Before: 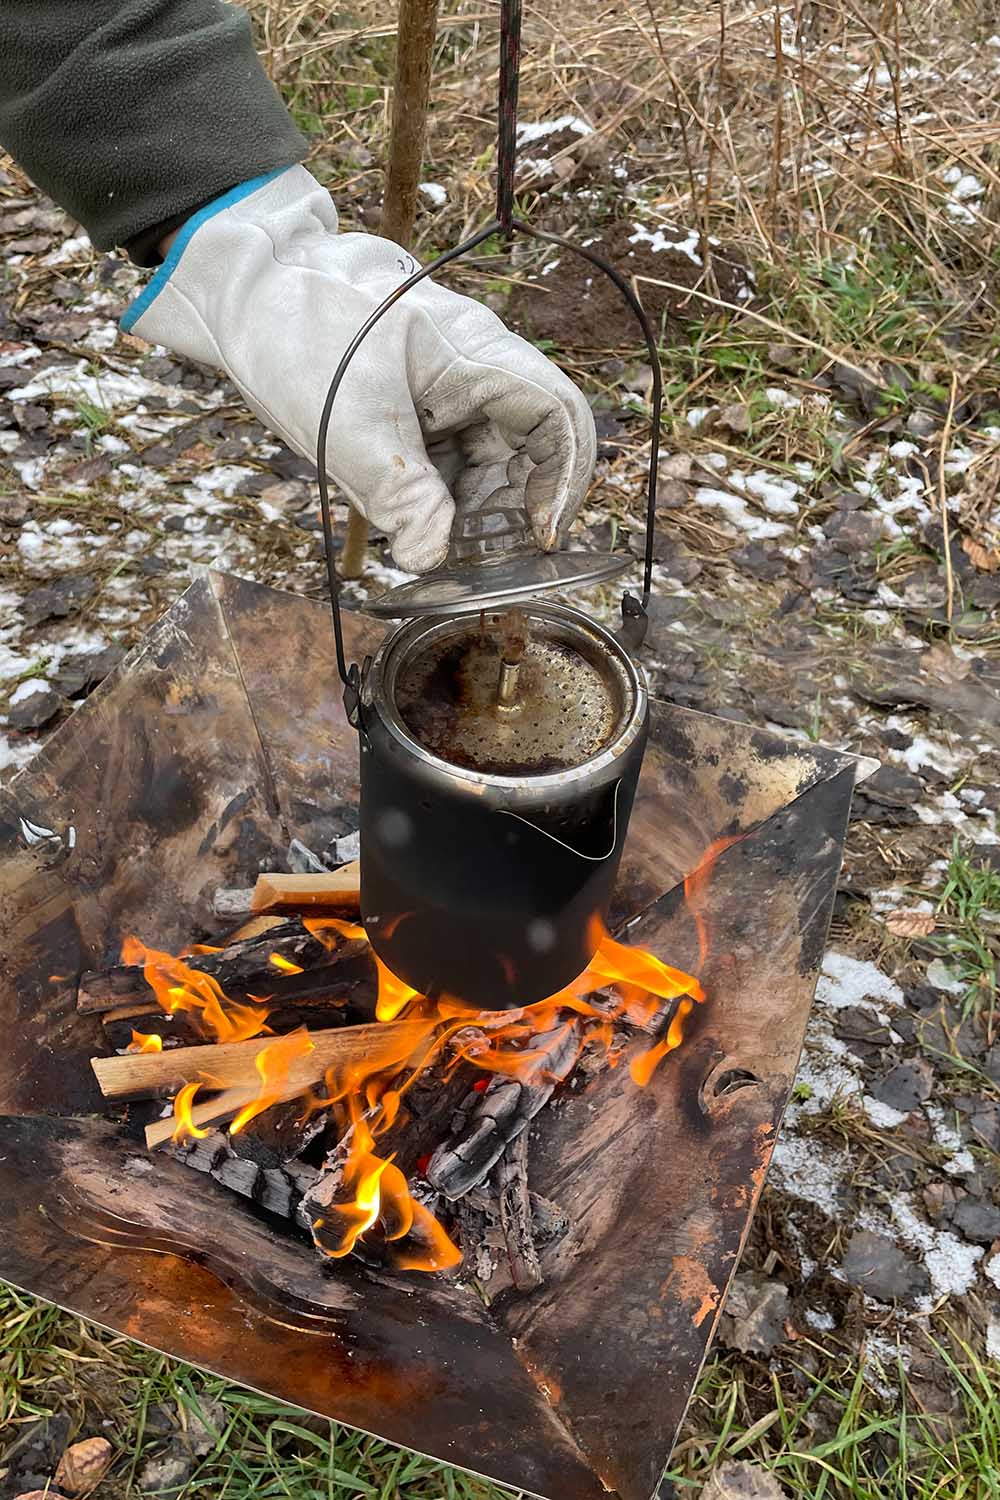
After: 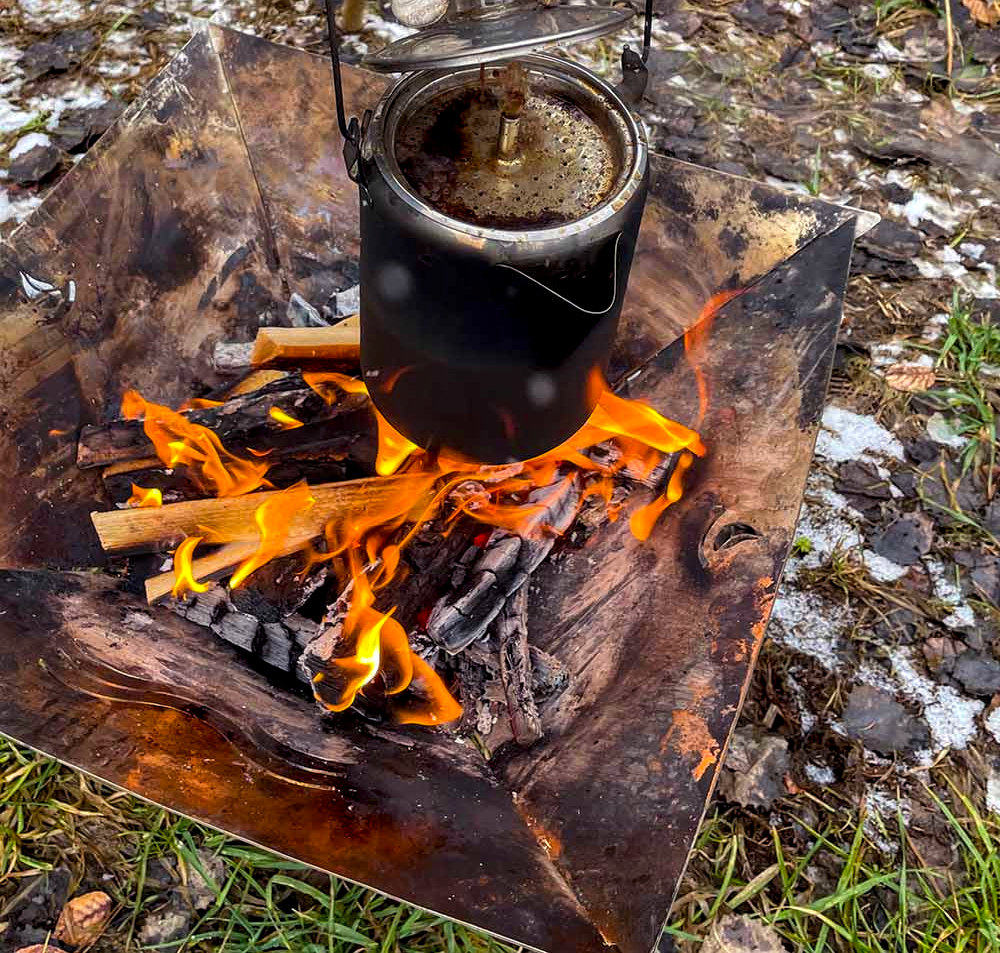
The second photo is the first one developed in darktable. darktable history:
crop and rotate: top 36.435%
color zones: curves: ch0 [(0.25, 0.5) (0.423, 0.5) (0.443, 0.5) (0.521, 0.756) (0.568, 0.5) (0.576, 0.5) (0.75, 0.5)]; ch1 [(0.25, 0.5) (0.423, 0.5) (0.443, 0.5) (0.539, 0.873) (0.624, 0.565) (0.631, 0.5) (0.75, 0.5)]
color balance: gamma [0.9, 0.988, 0.975, 1.025], gain [1.05, 1, 1, 1]
local contrast: detail 130%
color balance rgb: perceptual saturation grading › global saturation 25%, global vibrance 20%
